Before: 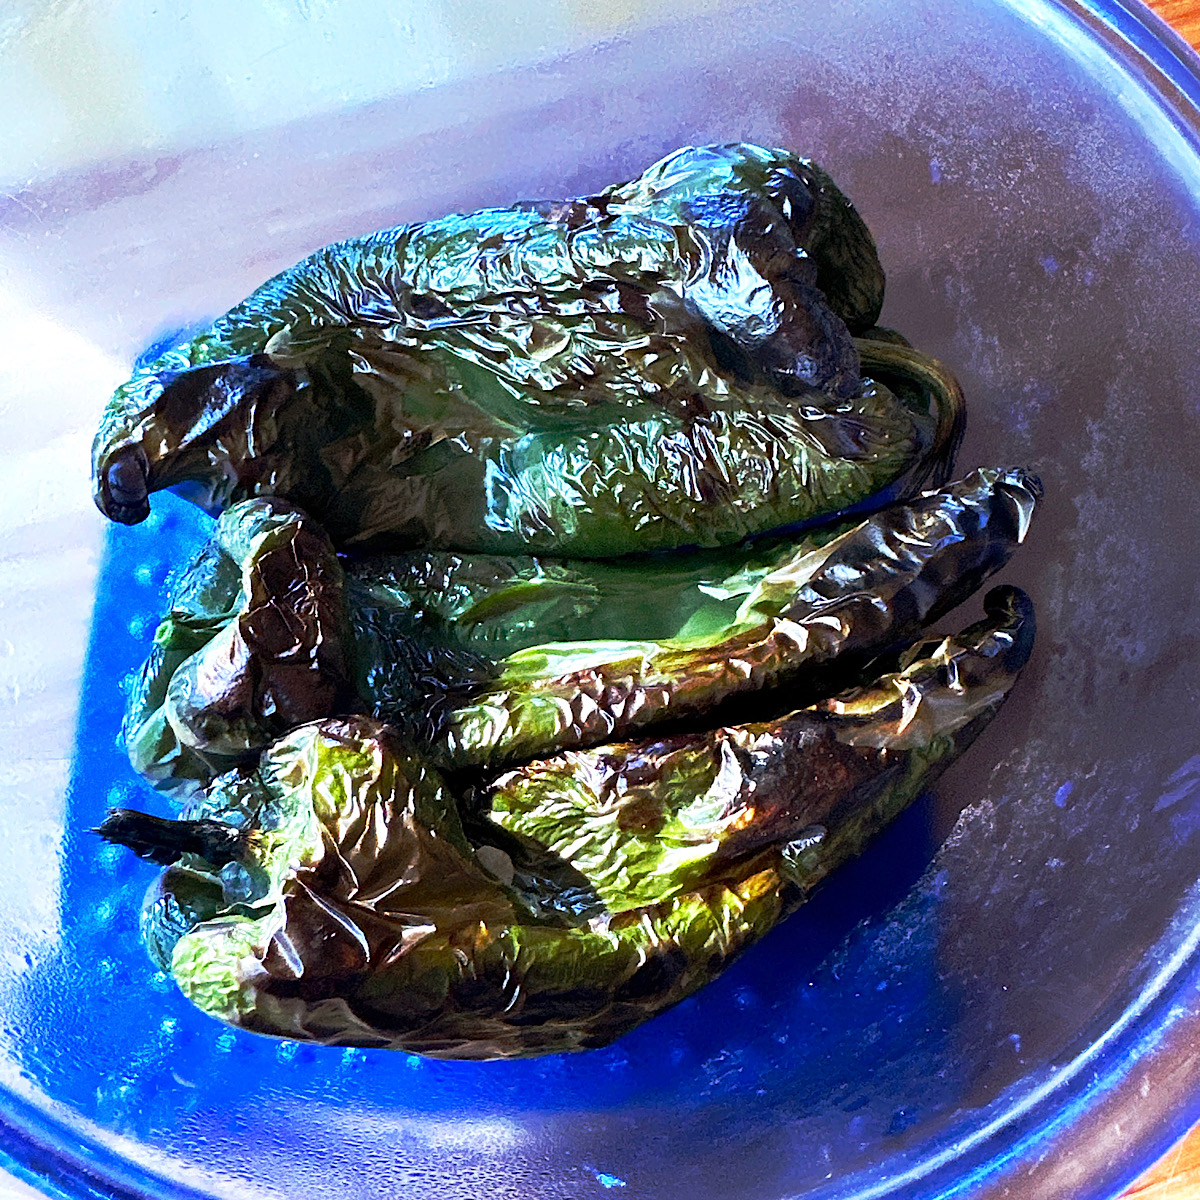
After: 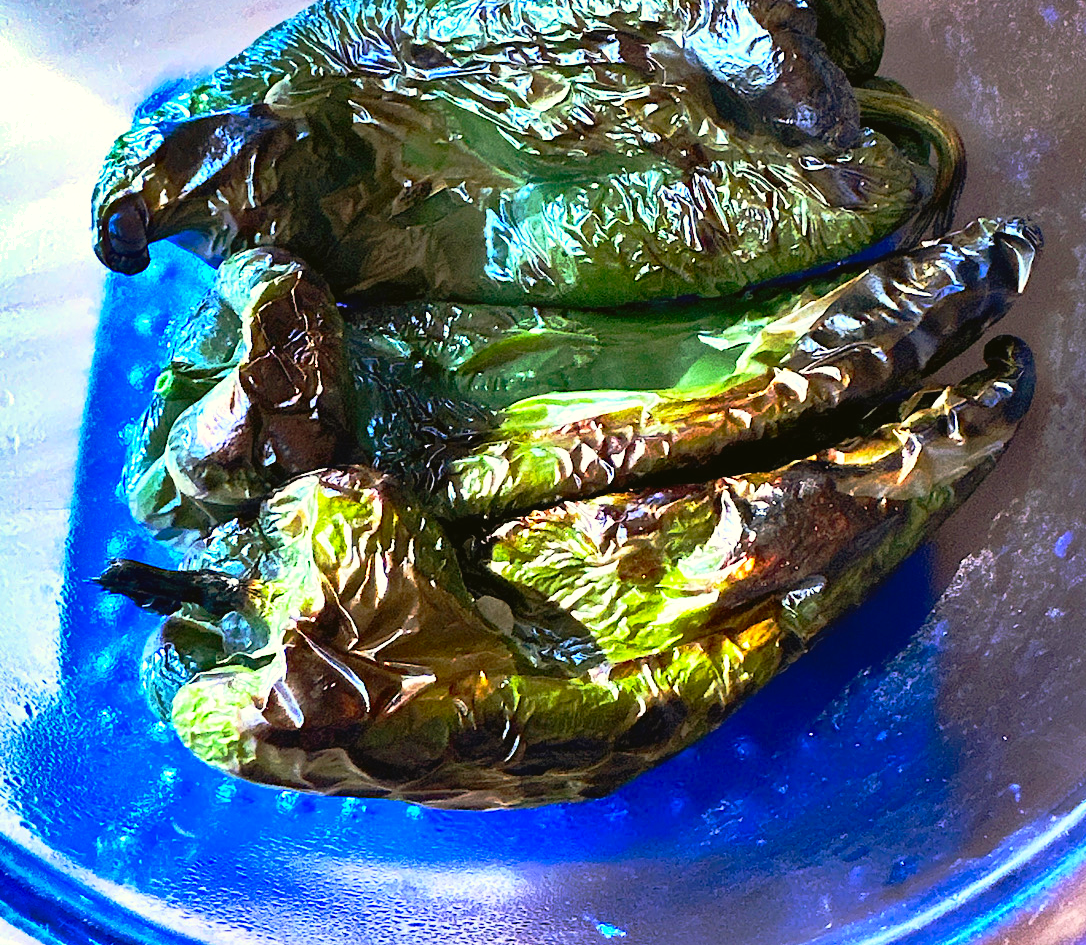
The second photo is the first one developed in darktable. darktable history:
crop: top 20.916%, right 9.437%, bottom 0.316%
shadows and highlights: shadows 19.13, highlights -83.41, soften with gaussian
exposure: black level correction 0.001, exposure 0.191 EV, compensate highlight preservation false
color balance: mode lift, gamma, gain (sRGB), lift [1.04, 1, 1, 0.97], gamma [1.01, 1, 1, 0.97], gain [0.96, 1, 1, 0.97]
contrast brightness saturation: contrast 0.2, brightness 0.16, saturation 0.22
color correction: highlights a* 0.816, highlights b* 2.78, saturation 1.1
